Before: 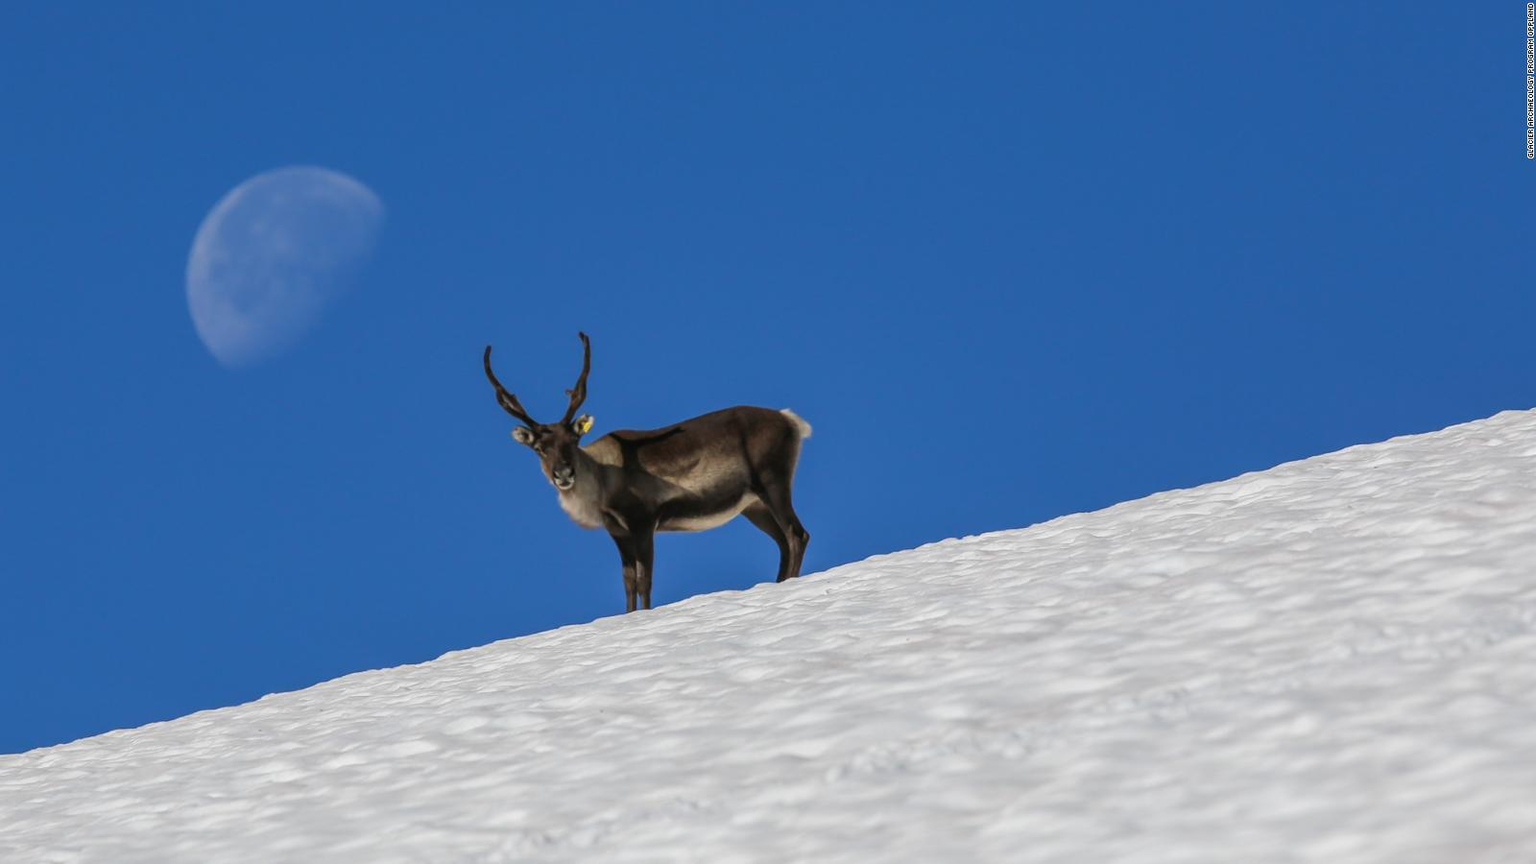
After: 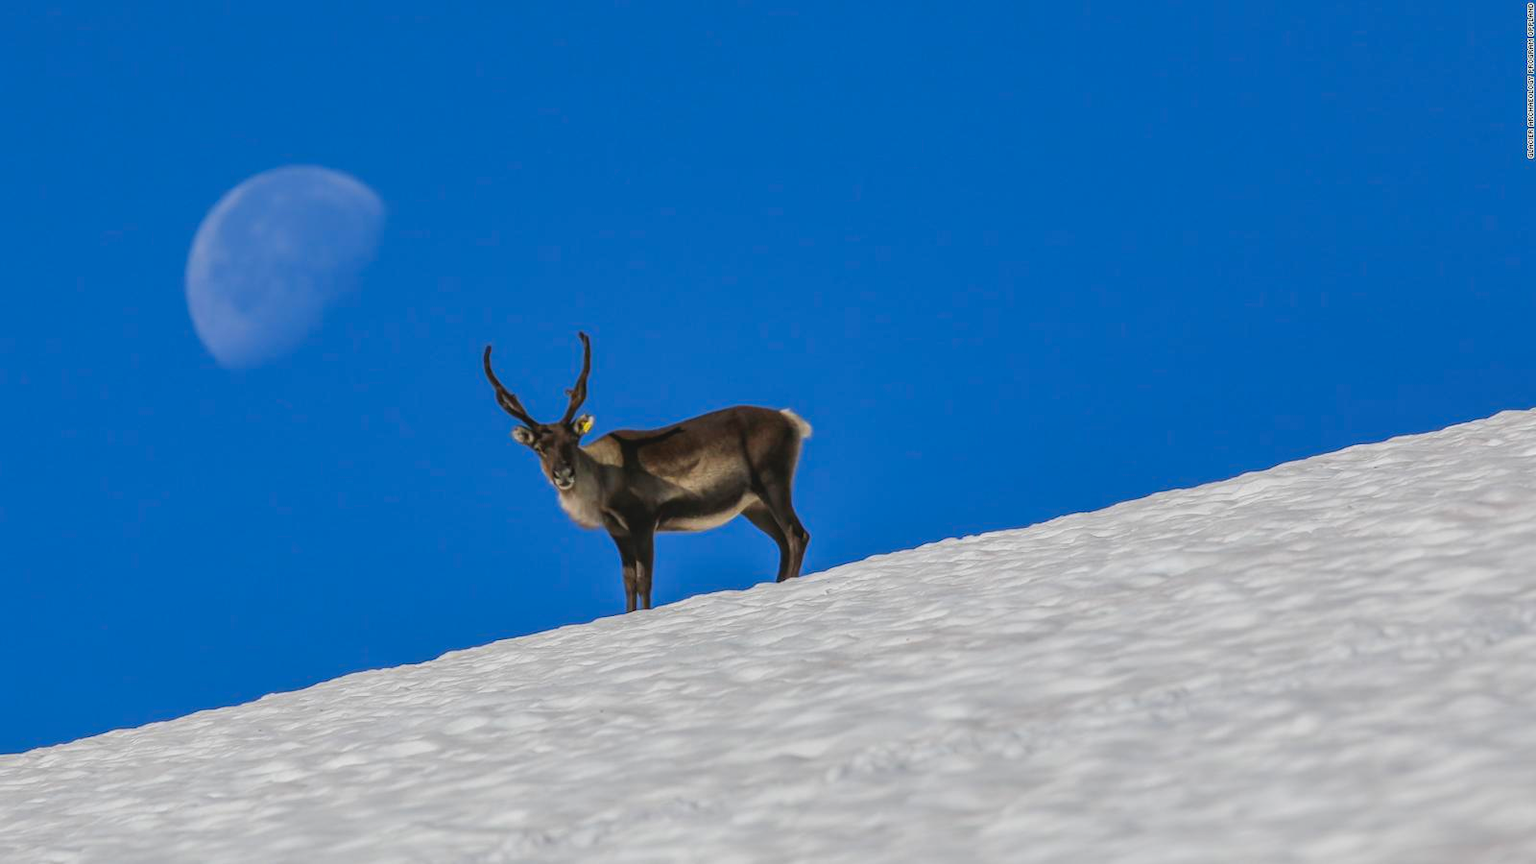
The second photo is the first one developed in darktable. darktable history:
local contrast: detail 130%
contrast brightness saturation: contrast -0.19, saturation 0.19
